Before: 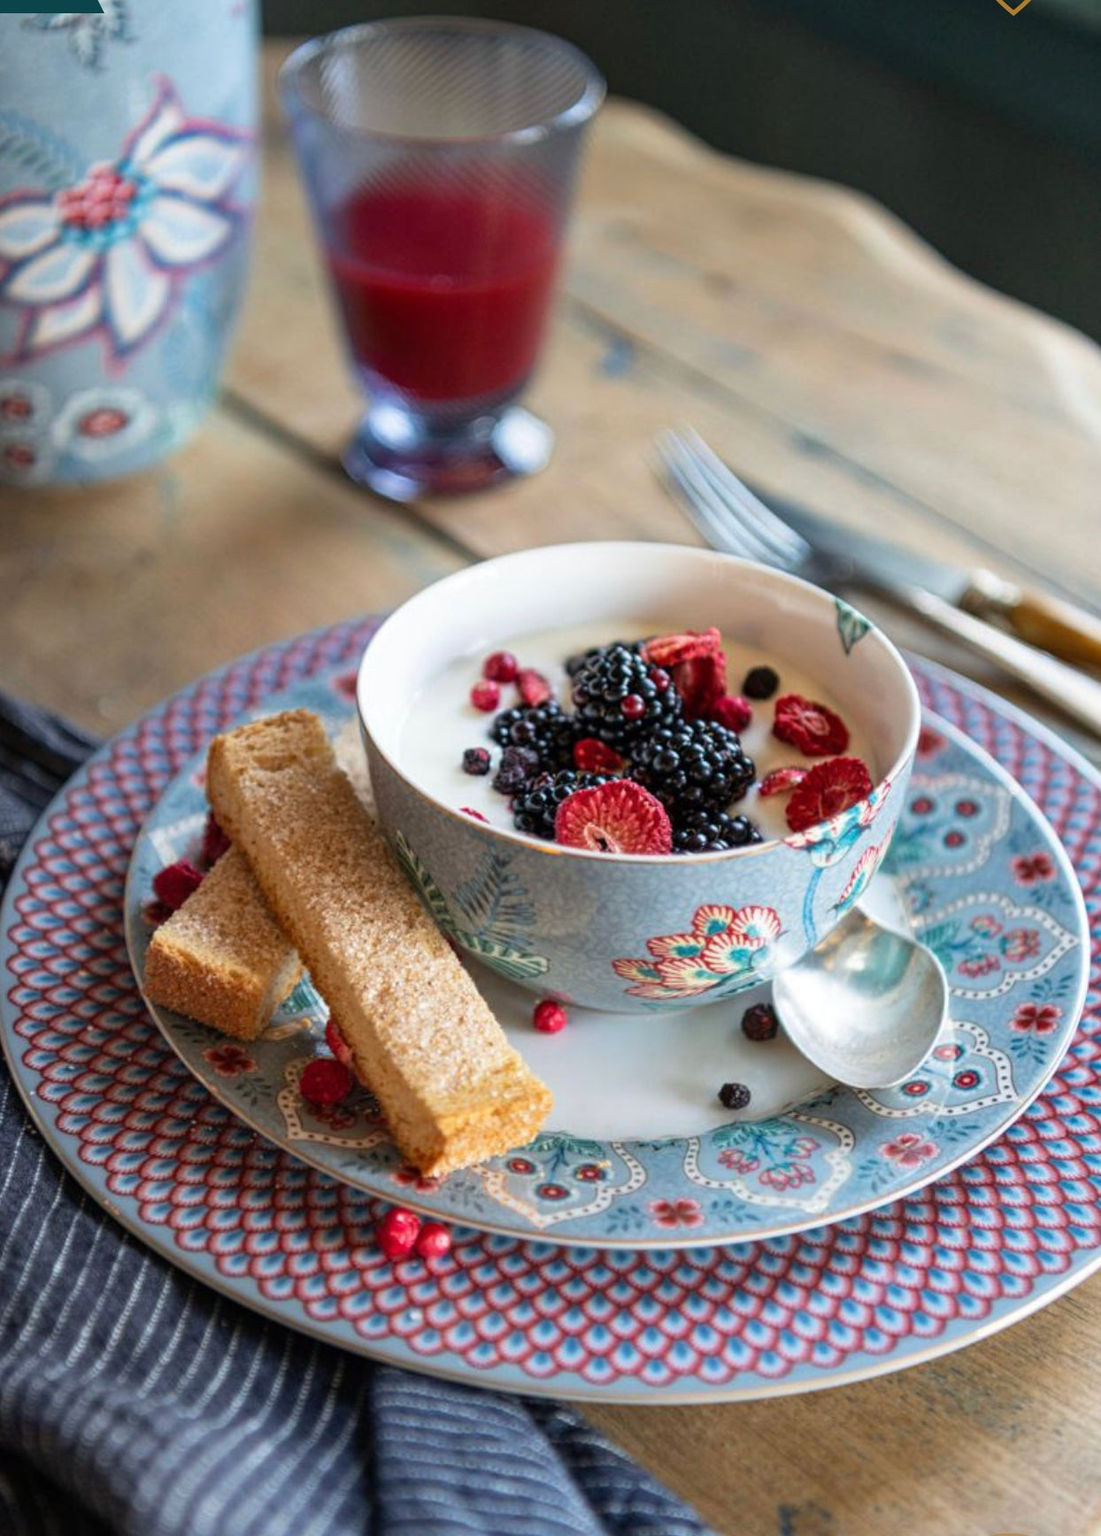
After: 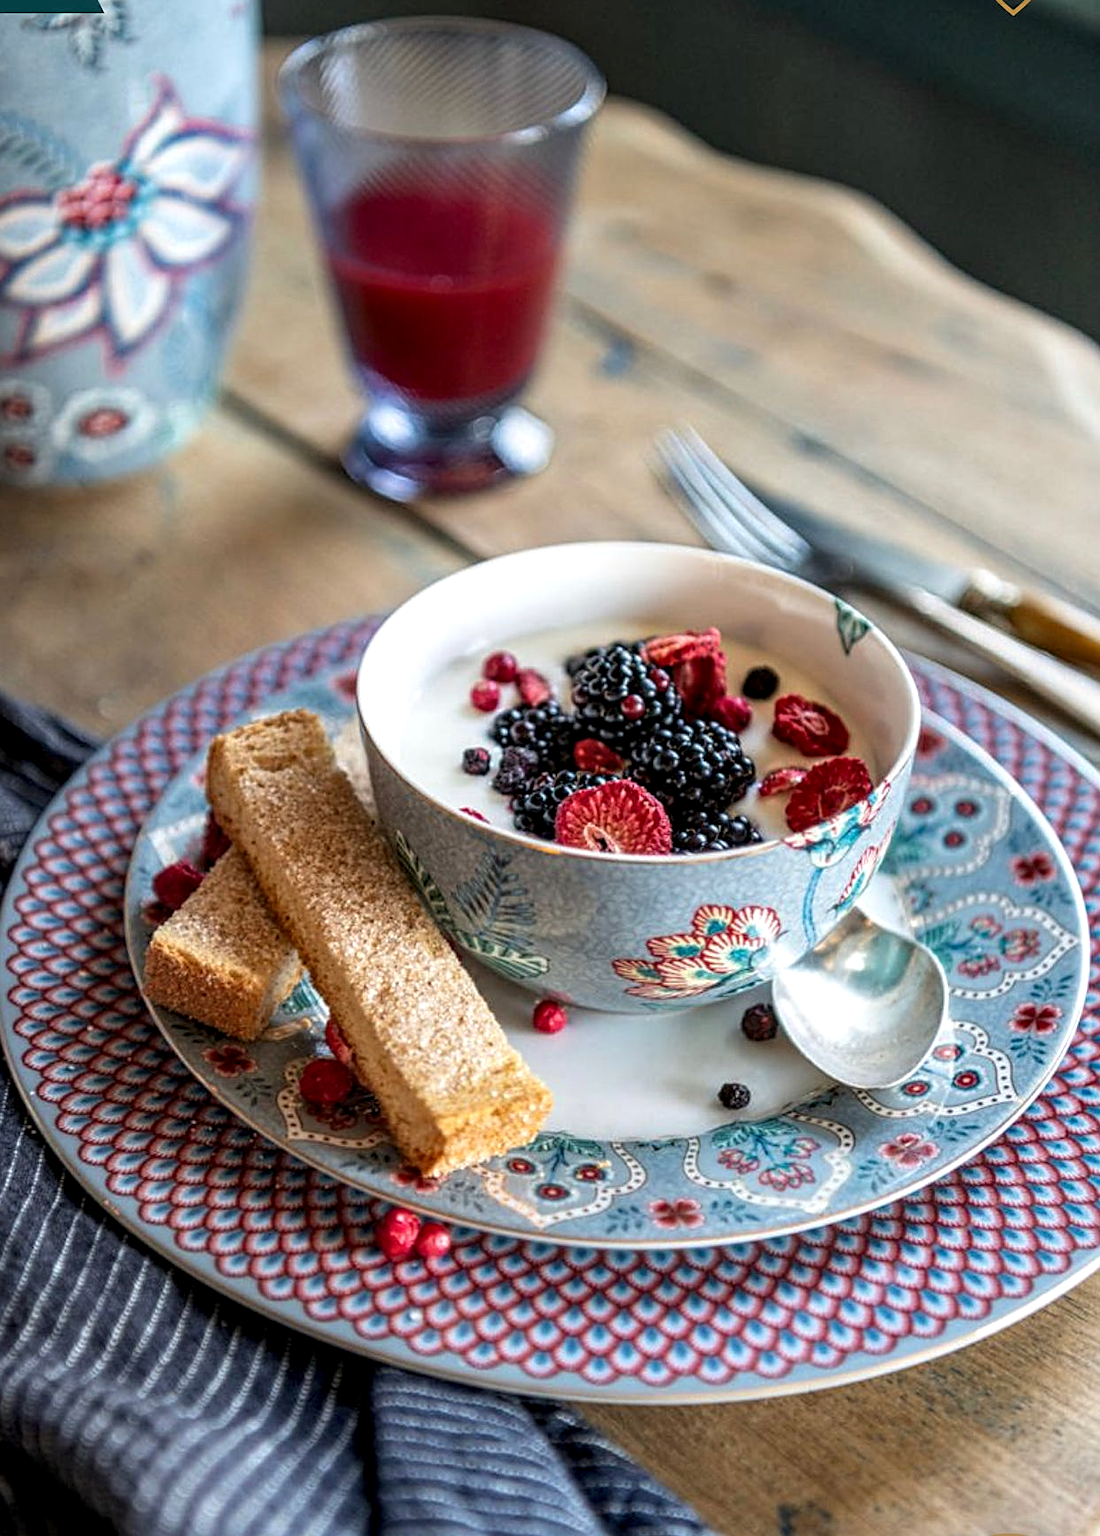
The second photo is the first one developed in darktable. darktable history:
sharpen: on, module defaults
local contrast: detail 142%
